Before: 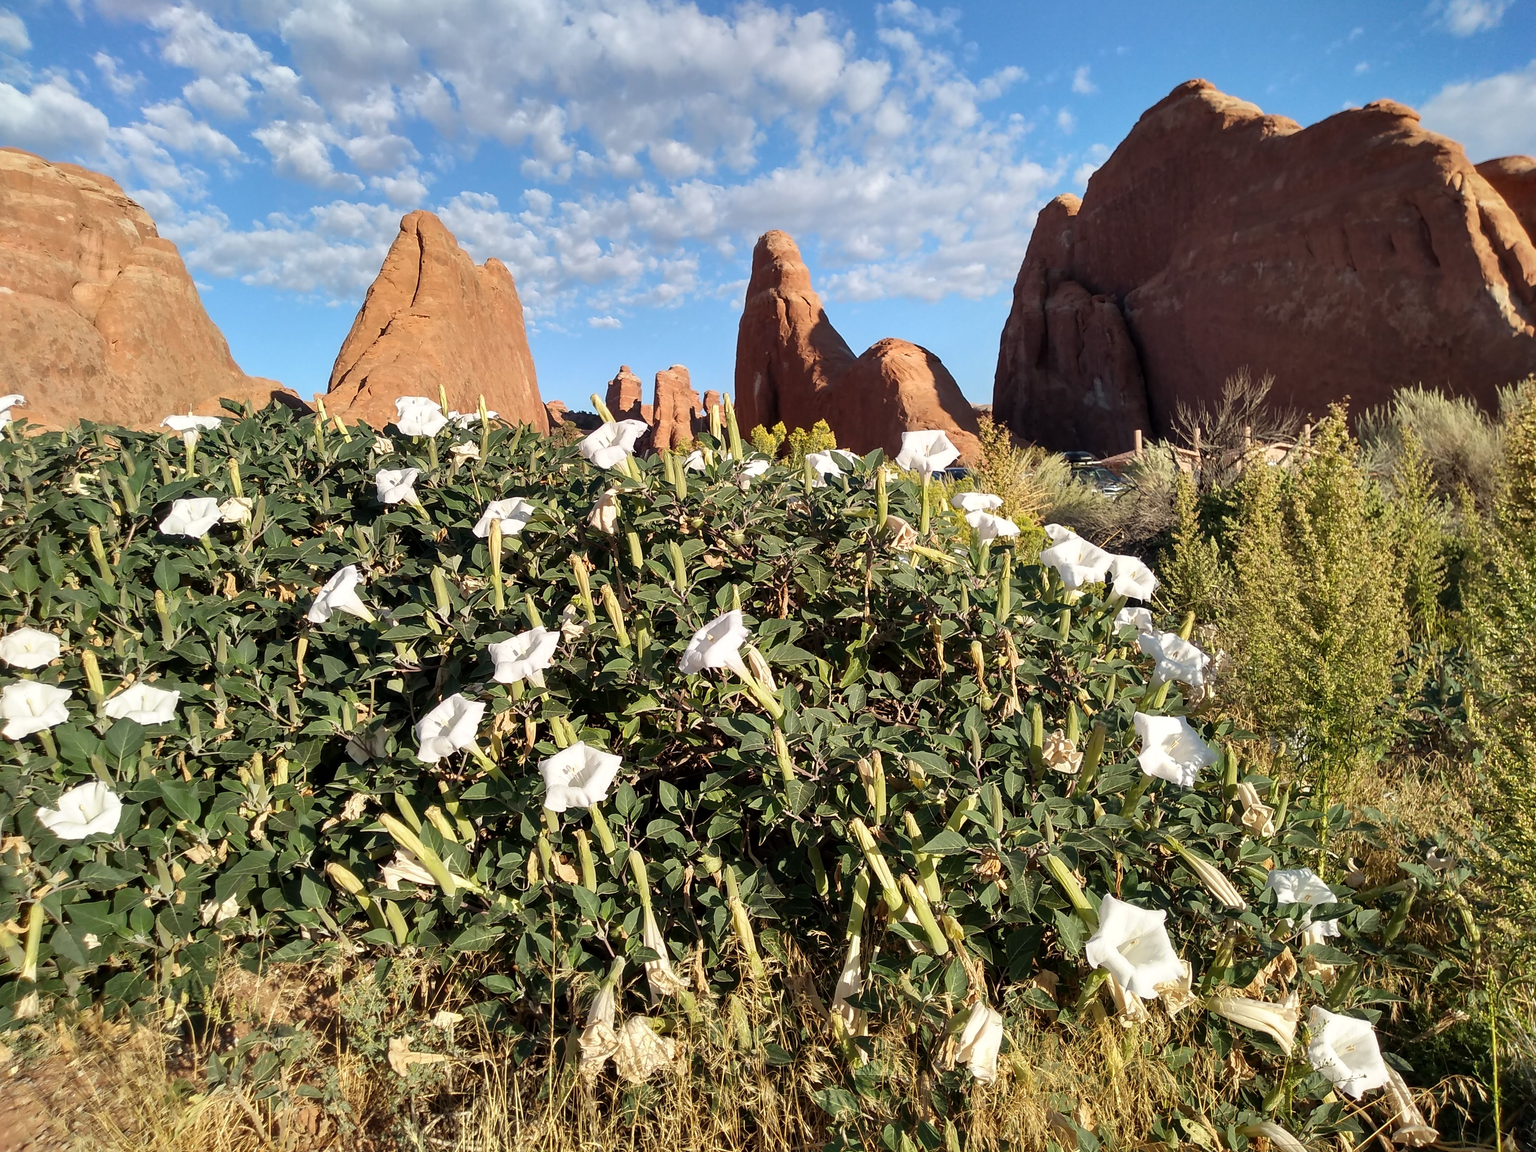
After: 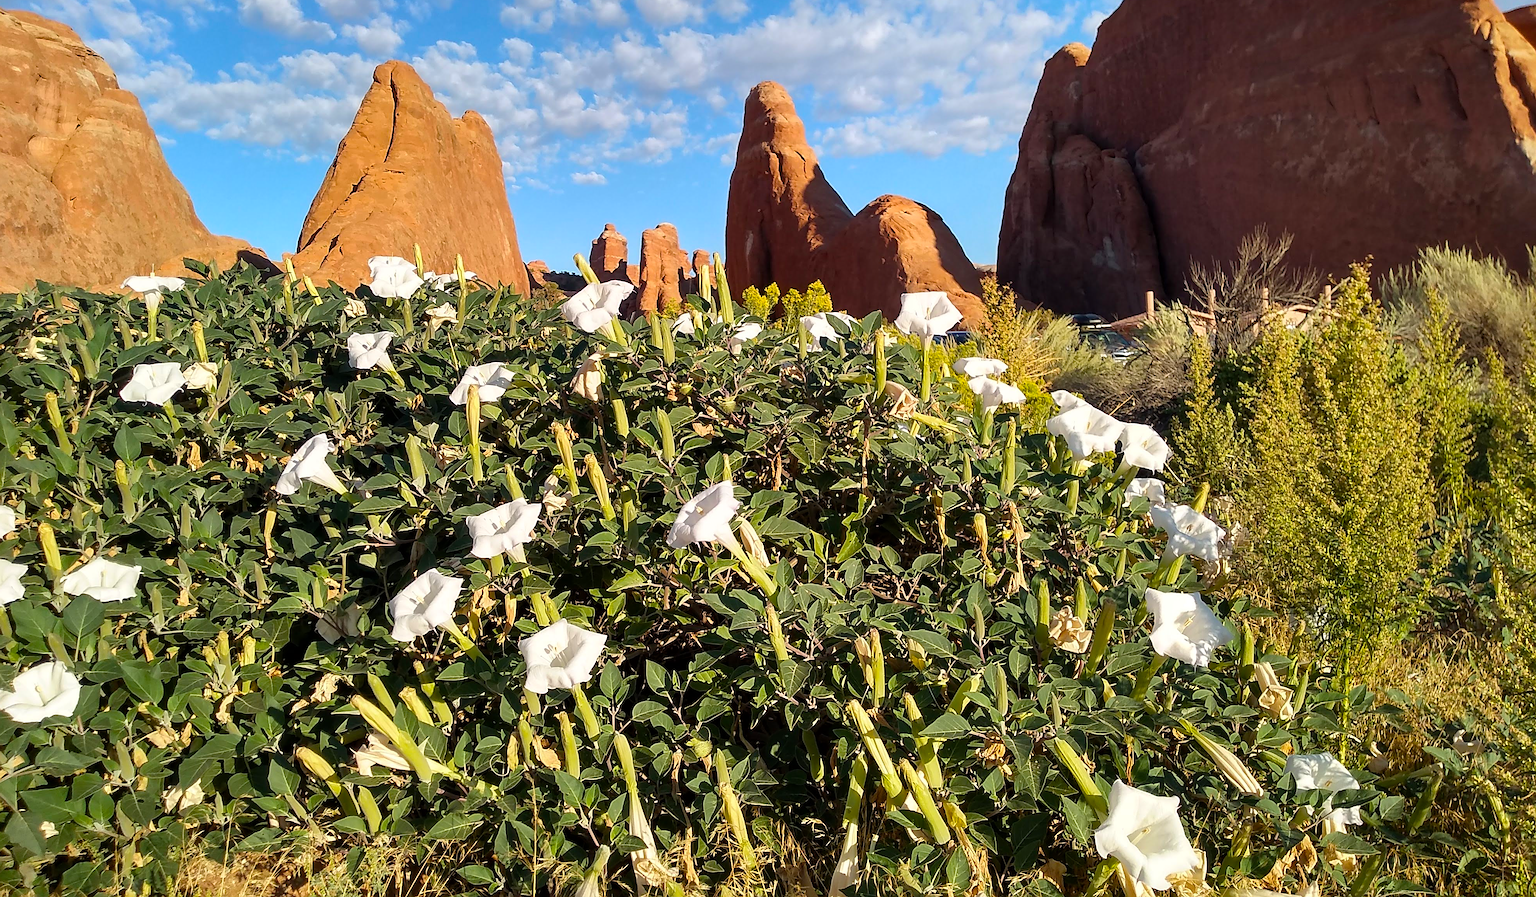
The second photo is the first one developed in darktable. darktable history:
crop and rotate: left 2.991%, top 13.302%, right 1.981%, bottom 12.636%
color balance rgb: perceptual saturation grading › global saturation 25%, global vibrance 20%
sharpen: on, module defaults
